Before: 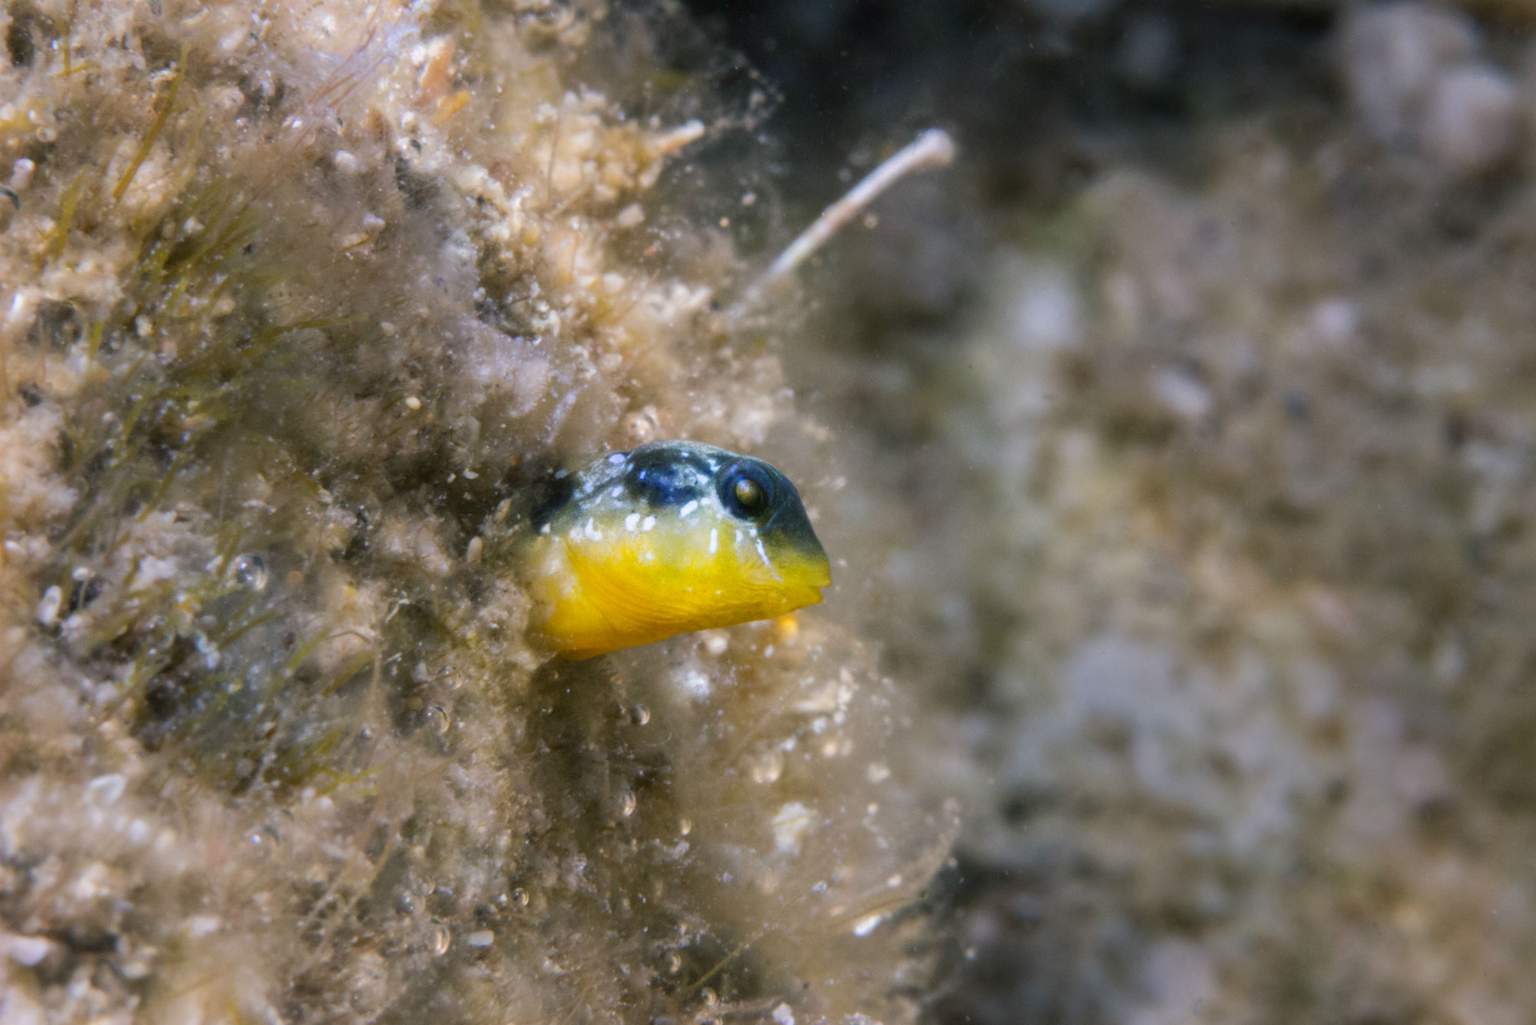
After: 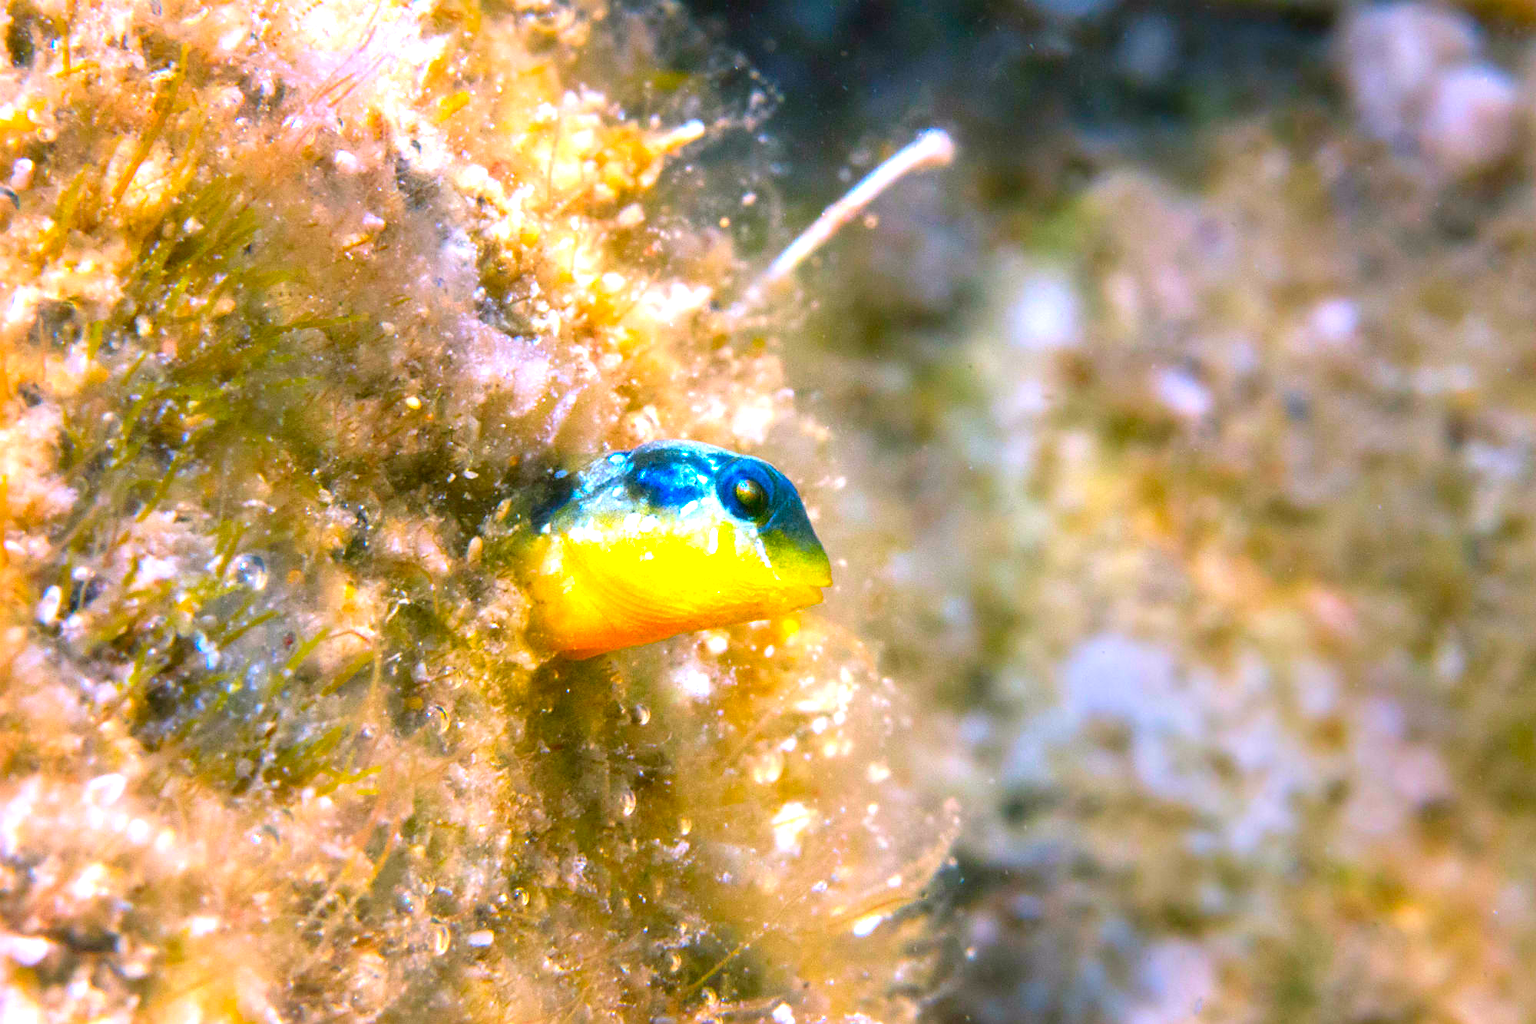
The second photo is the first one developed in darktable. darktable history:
sharpen: amount 0.536
color correction: highlights a* 1.69, highlights b* -1.89, saturation 2.48
exposure: black level correction 0, exposure 1.2 EV, compensate highlight preservation false
